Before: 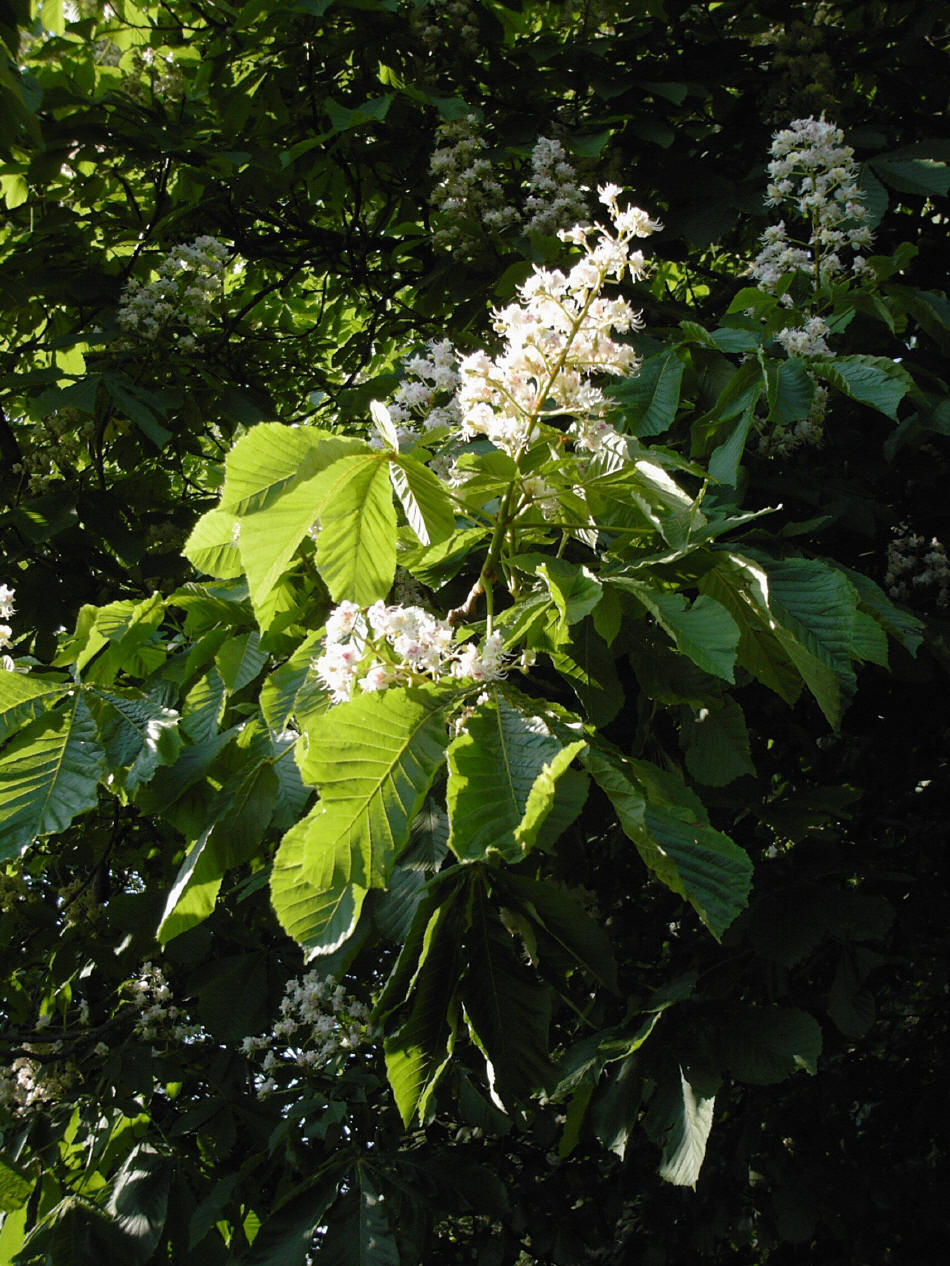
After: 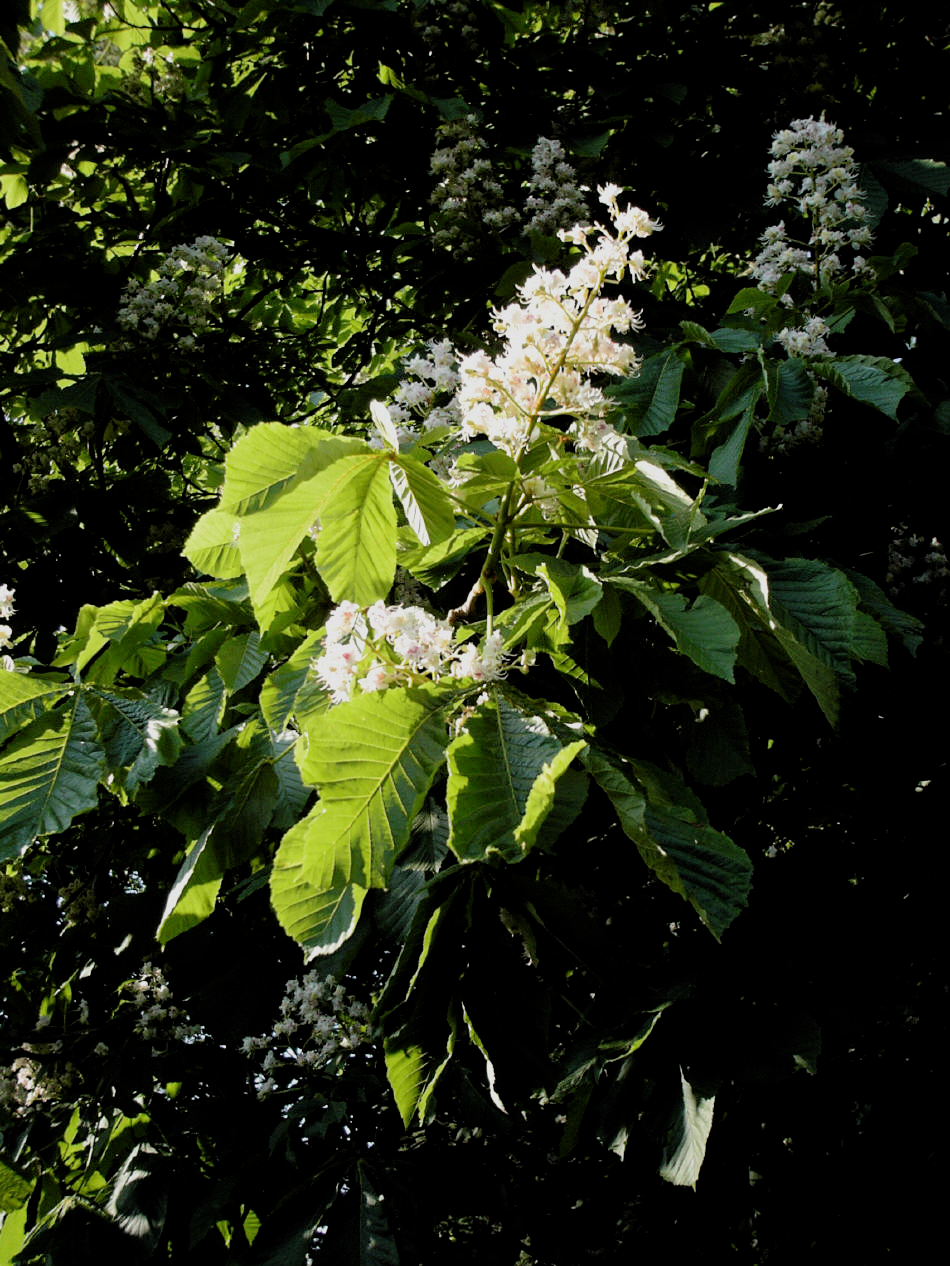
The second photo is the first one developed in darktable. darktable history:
filmic rgb: black relative exposure -7.74 EV, white relative exposure 4.39 EV, threshold 3.03 EV, target black luminance 0%, hardness 3.76, latitude 50.79%, contrast 1.078, highlights saturation mix 9.89%, shadows ↔ highlights balance -0.276%, enable highlight reconstruction true
contrast brightness saturation: contrast 0.102, brightness 0.023, saturation 0.017
